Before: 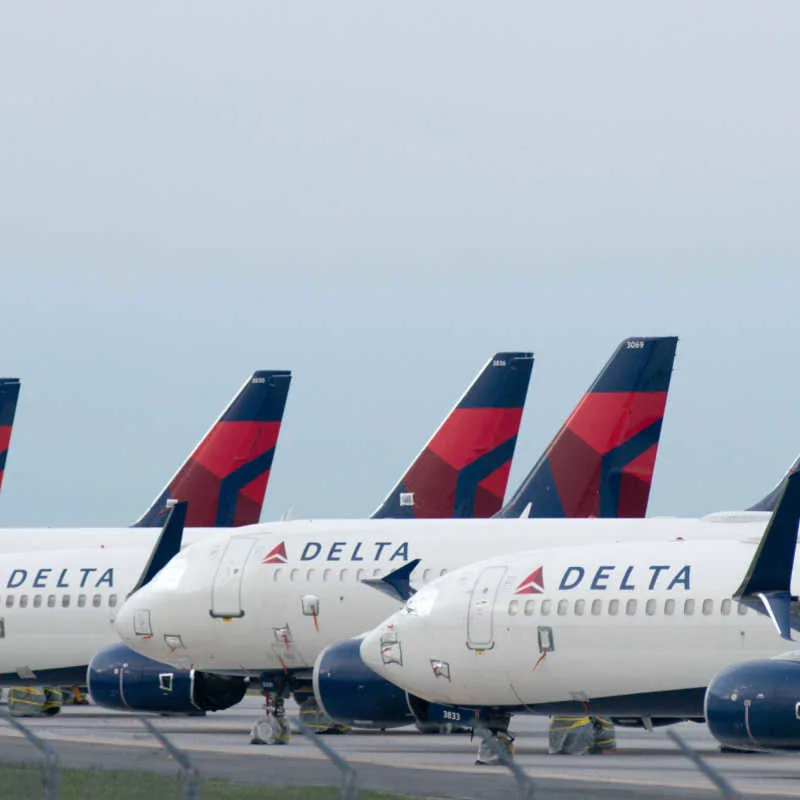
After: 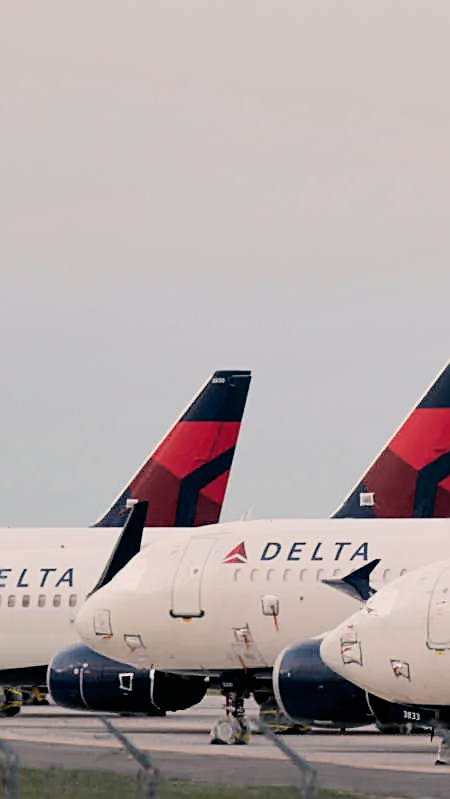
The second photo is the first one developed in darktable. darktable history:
crop: left 5.114%, right 38.589%
shadows and highlights: shadows 37.27, highlights -28.18, soften with gaussian
white balance: red 1.127, blue 0.943
sharpen: on, module defaults
filmic rgb: black relative exposure -5 EV, hardness 2.88, contrast 1.3, highlights saturation mix -10%
